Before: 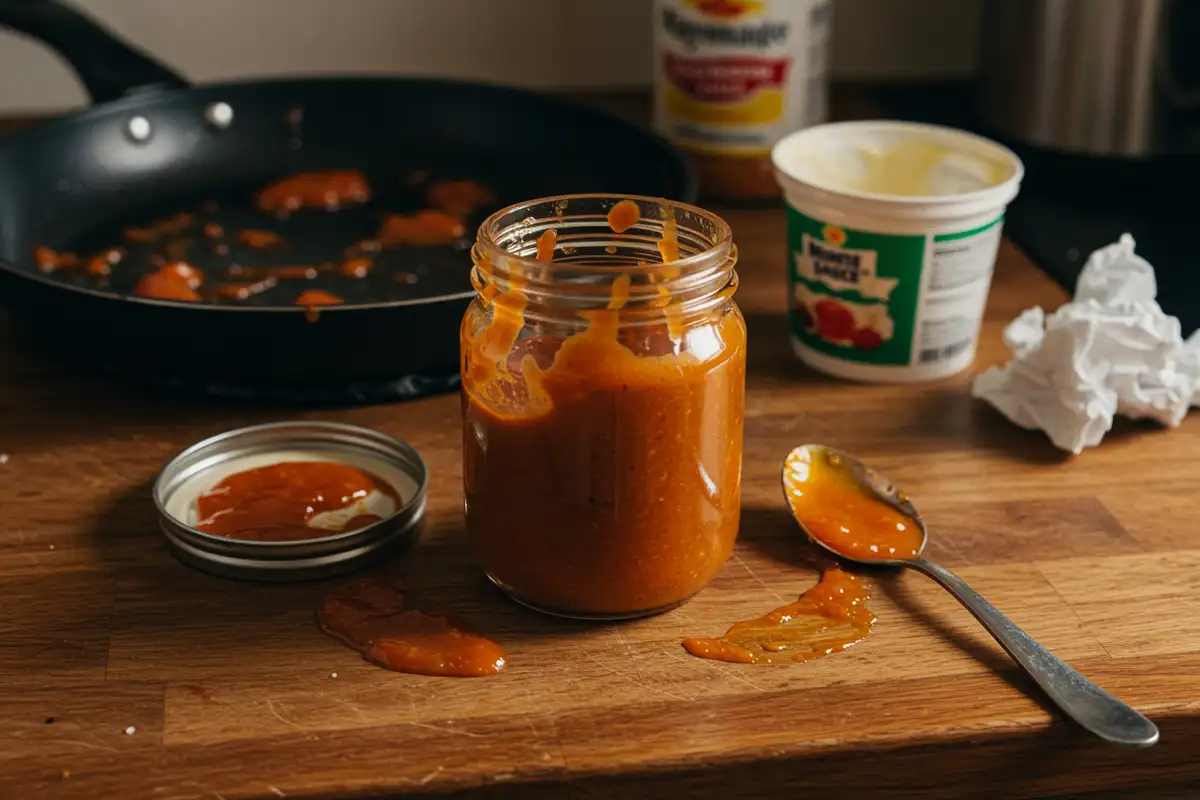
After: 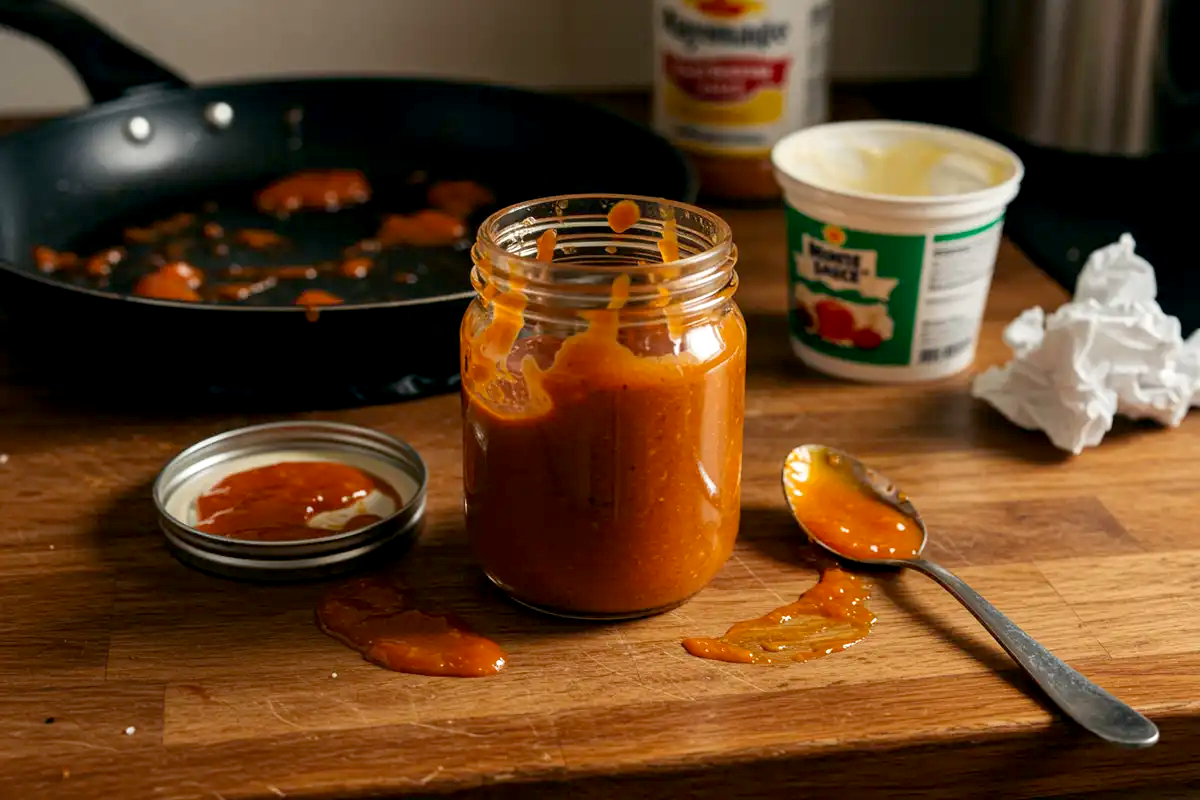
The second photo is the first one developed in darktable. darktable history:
exposure: black level correction 0.005, exposure 0.285 EV, compensate highlight preservation false
